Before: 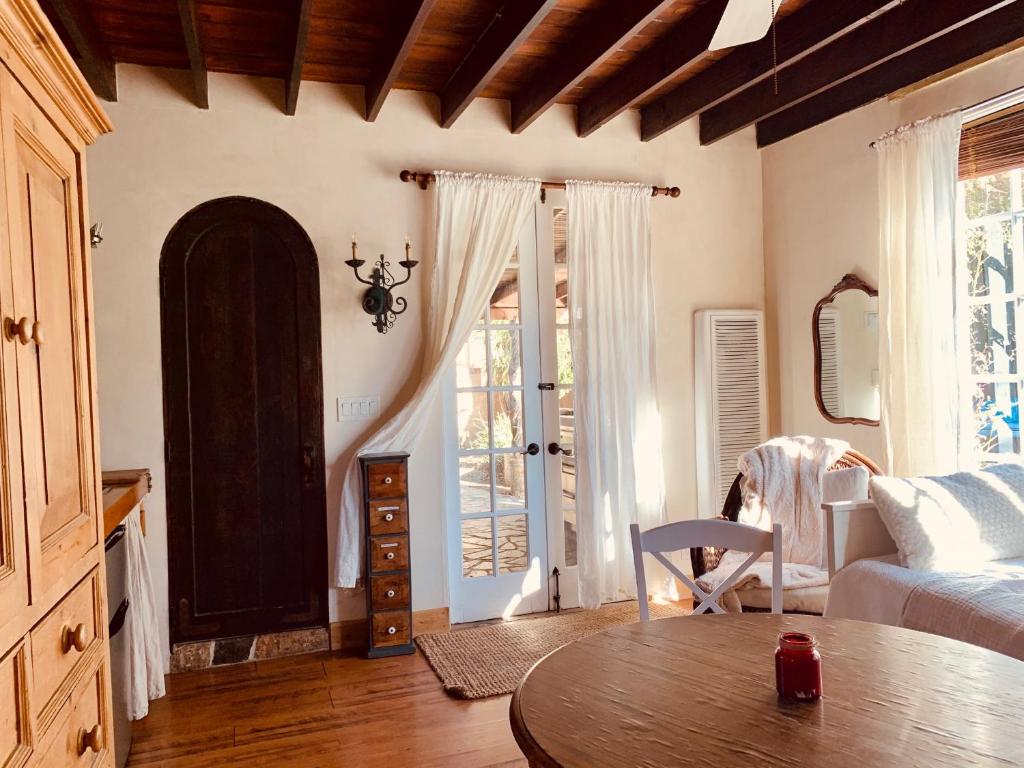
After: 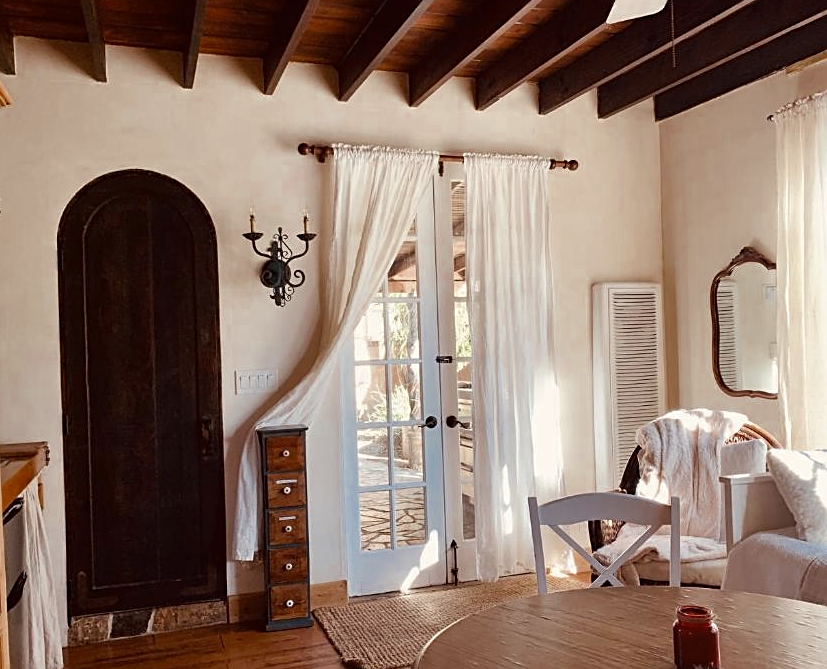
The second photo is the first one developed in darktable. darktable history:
sharpen: on, module defaults
crop: left 10.009%, top 3.538%, right 9.153%, bottom 9.271%
color zones: curves: ch0 [(0, 0.5) (0.125, 0.4) (0.25, 0.5) (0.375, 0.4) (0.5, 0.4) (0.625, 0.35) (0.75, 0.35) (0.875, 0.5)]; ch1 [(0, 0.35) (0.125, 0.45) (0.25, 0.35) (0.375, 0.35) (0.5, 0.35) (0.625, 0.35) (0.75, 0.45) (0.875, 0.35)]; ch2 [(0, 0.6) (0.125, 0.5) (0.25, 0.5) (0.375, 0.6) (0.5, 0.6) (0.625, 0.5) (0.75, 0.5) (0.875, 0.5)]
